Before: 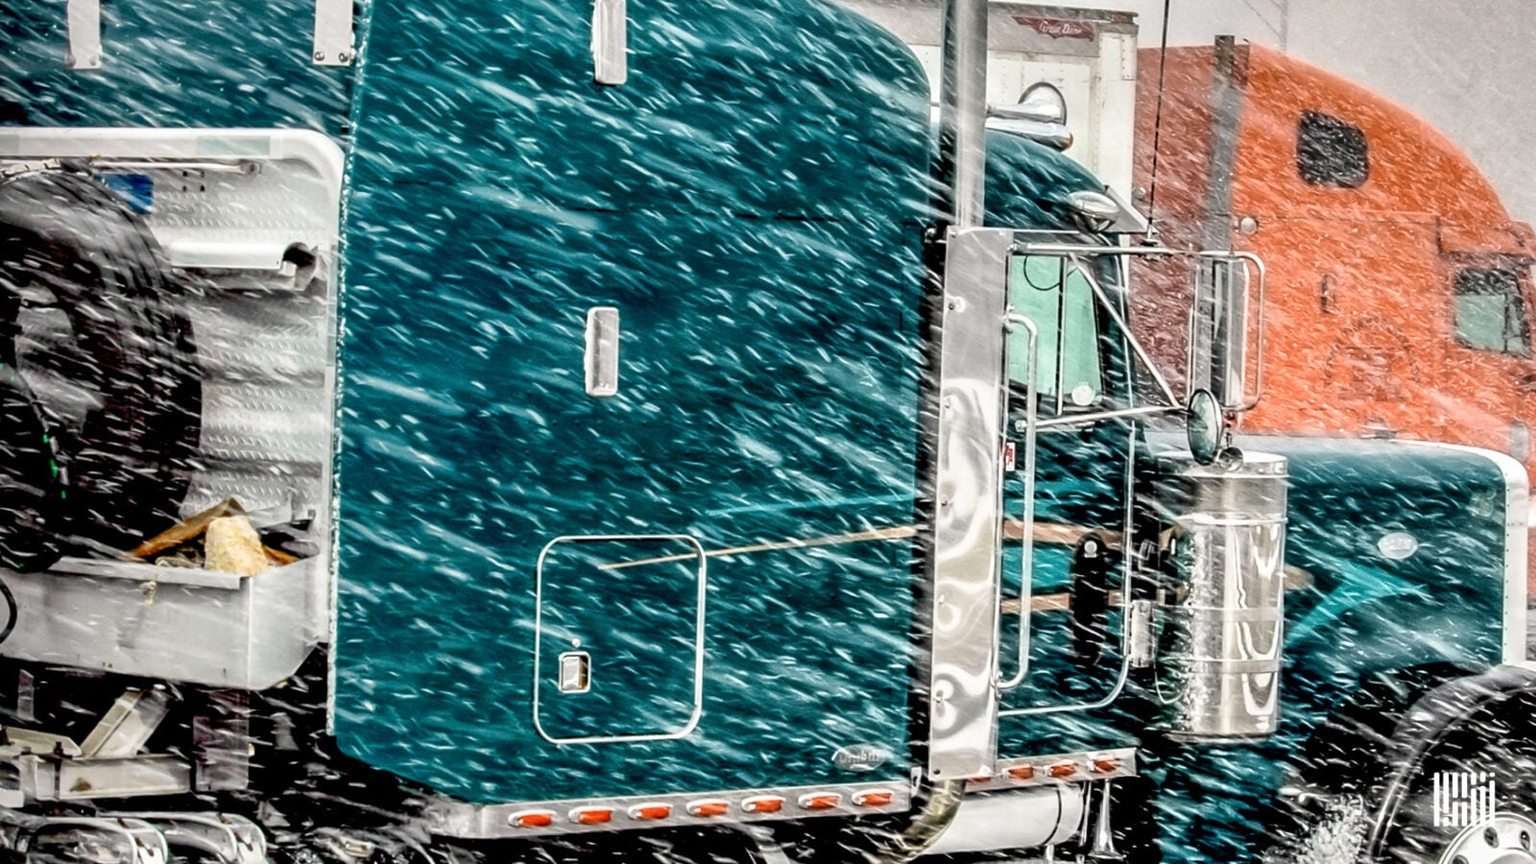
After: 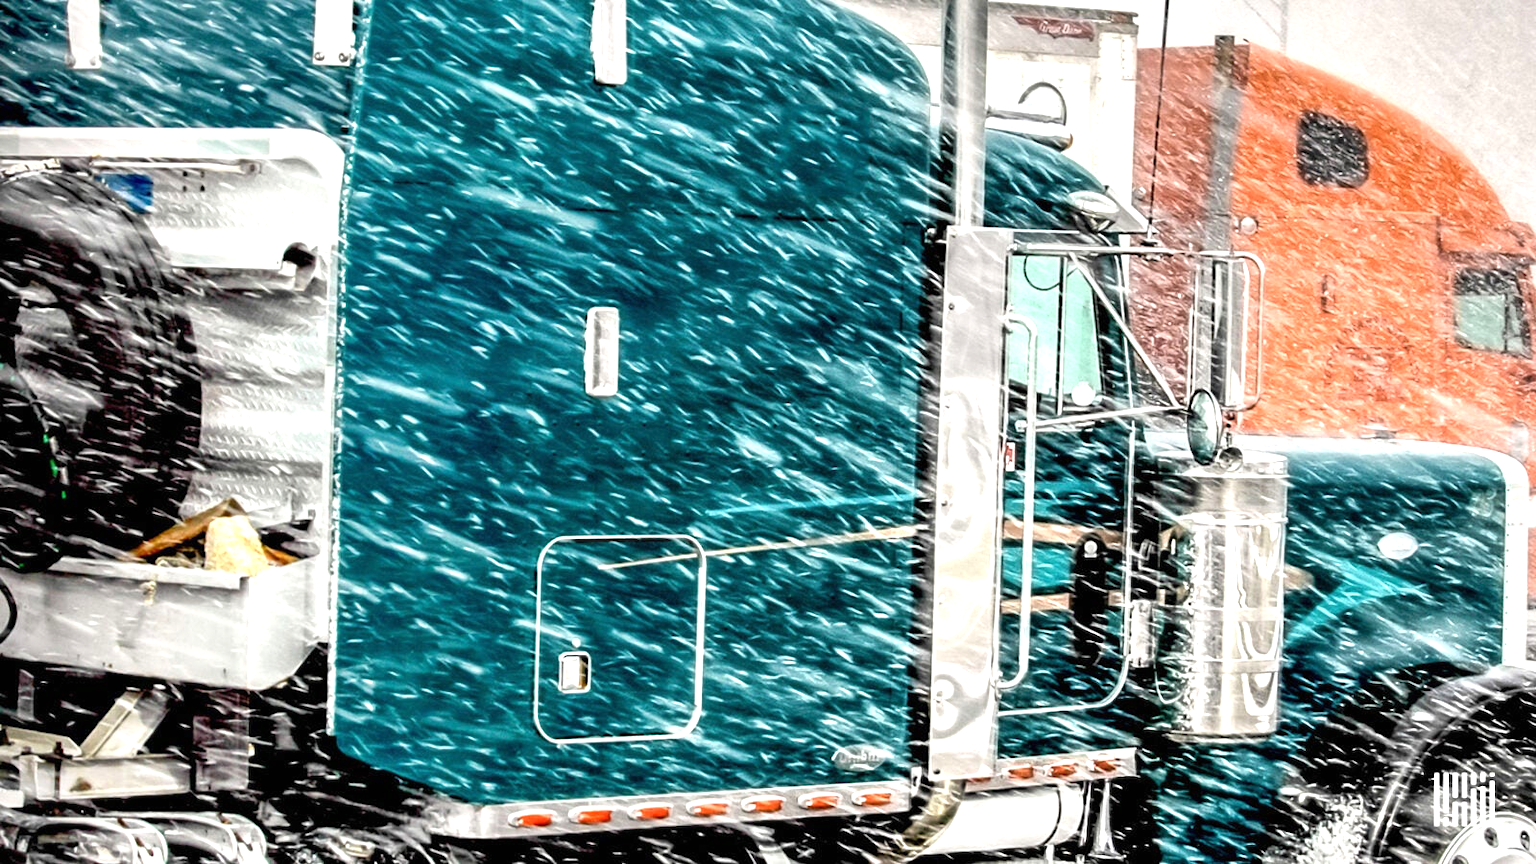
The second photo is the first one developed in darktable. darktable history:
exposure: black level correction 0, exposure 0.703 EV, compensate exposure bias true, compensate highlight preservation false
